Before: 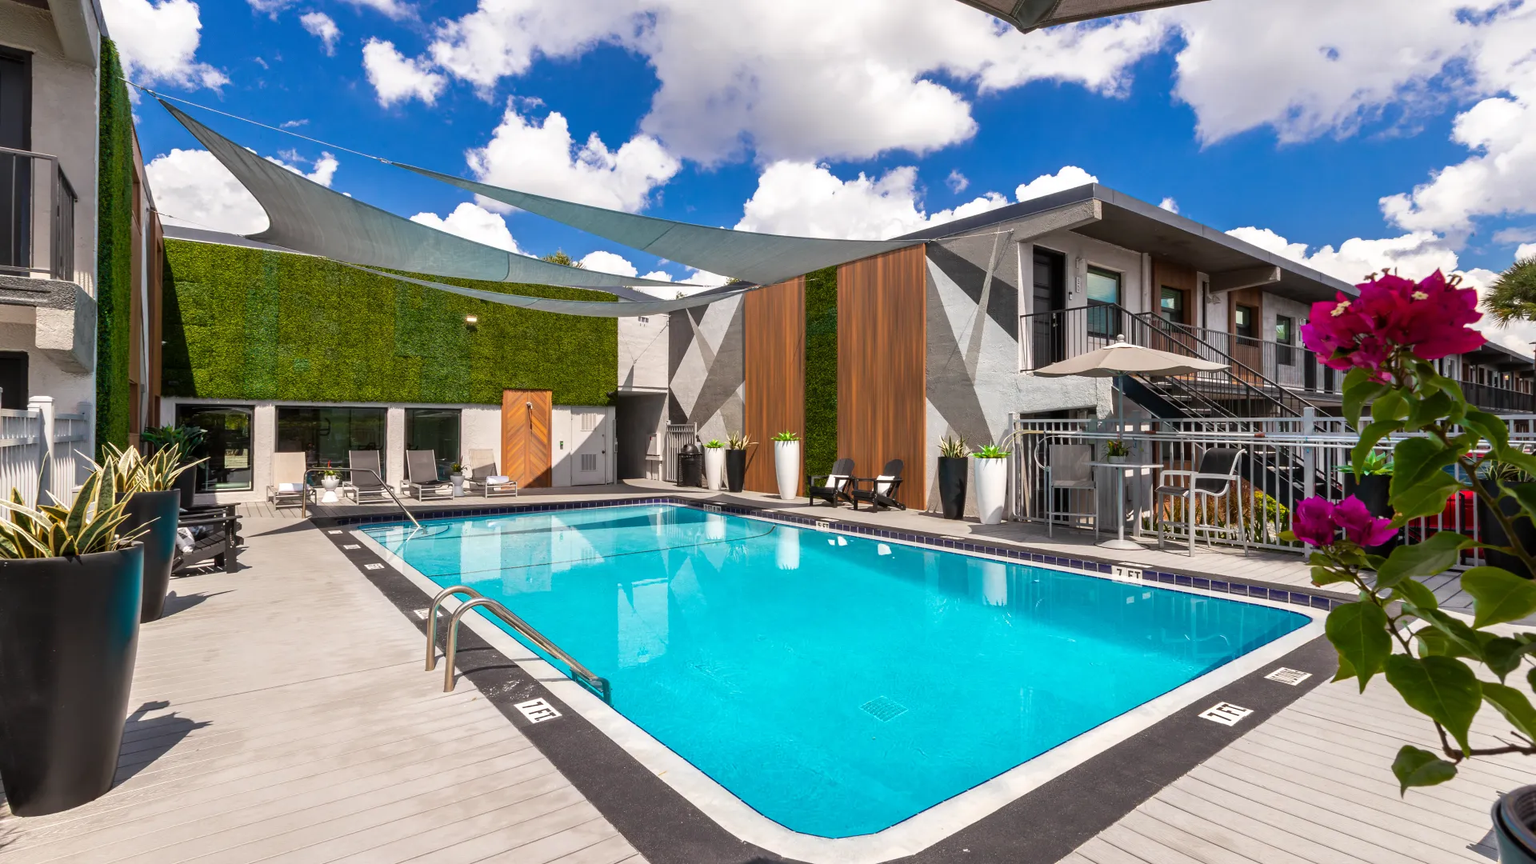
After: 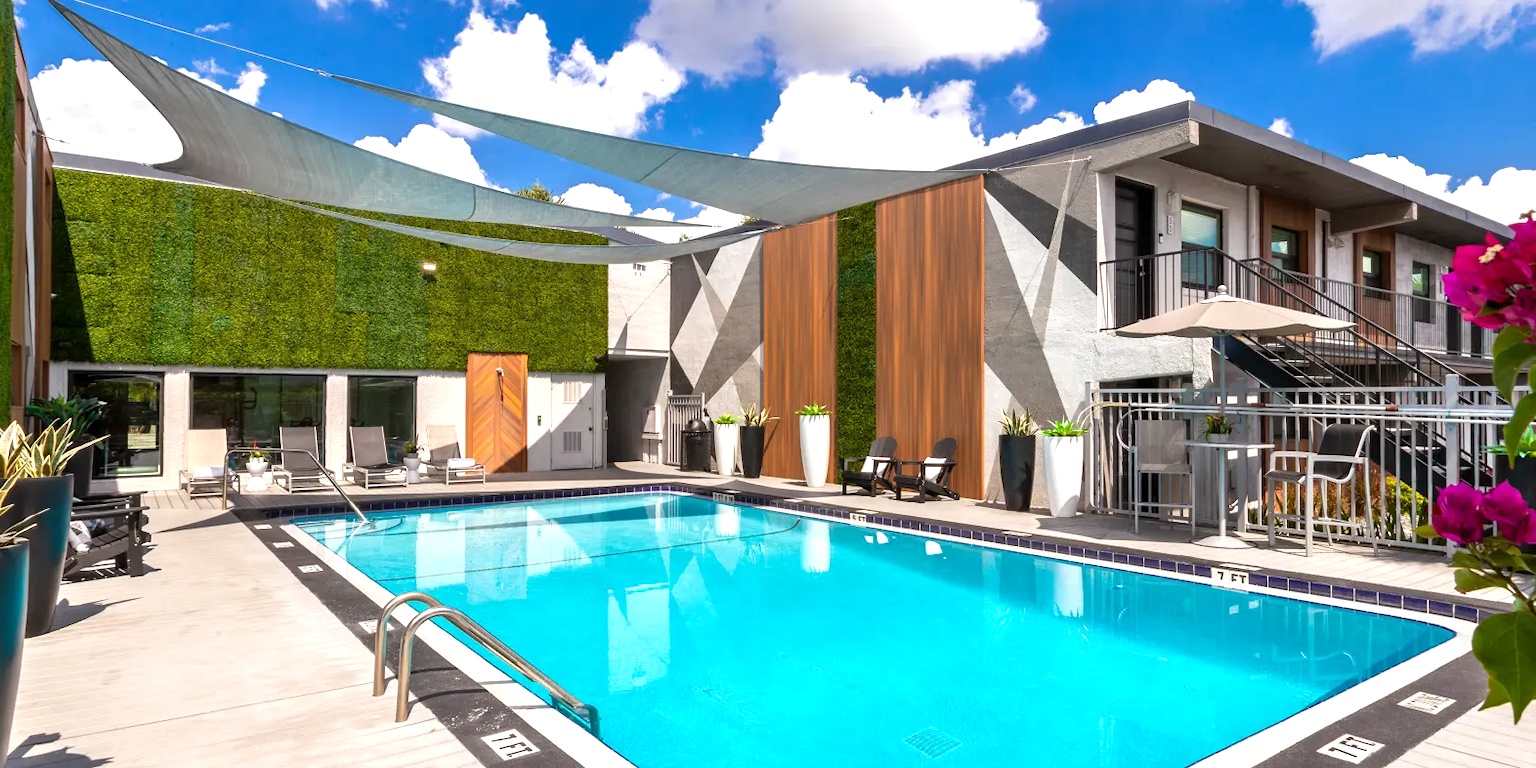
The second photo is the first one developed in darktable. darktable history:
exposure: black level correction 0.001, exposure 0.499 EV, compensate exposure bias true, compensate highlight preservation false
crop: left 7.833%, top 11.719%, right 10.286%, bottom 15.397%
